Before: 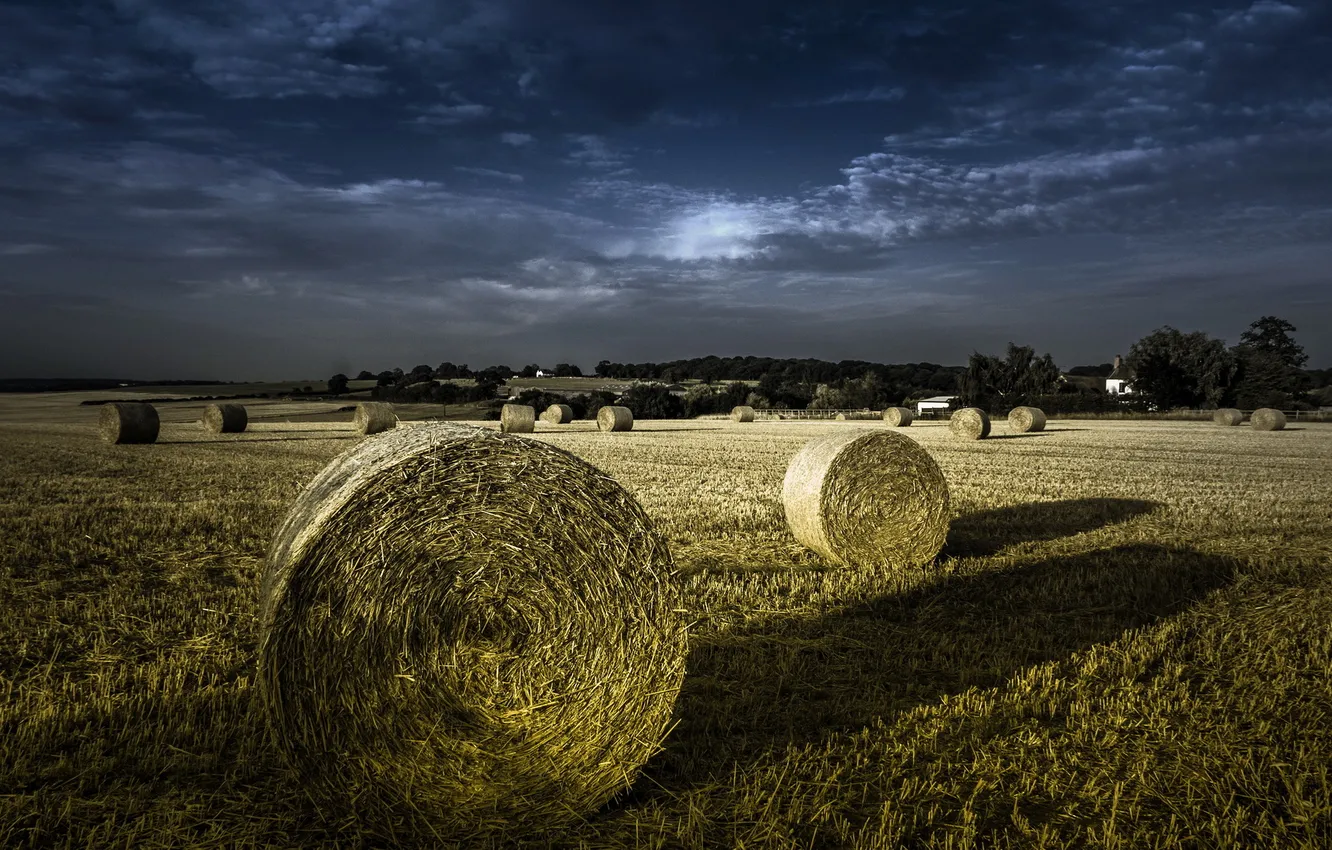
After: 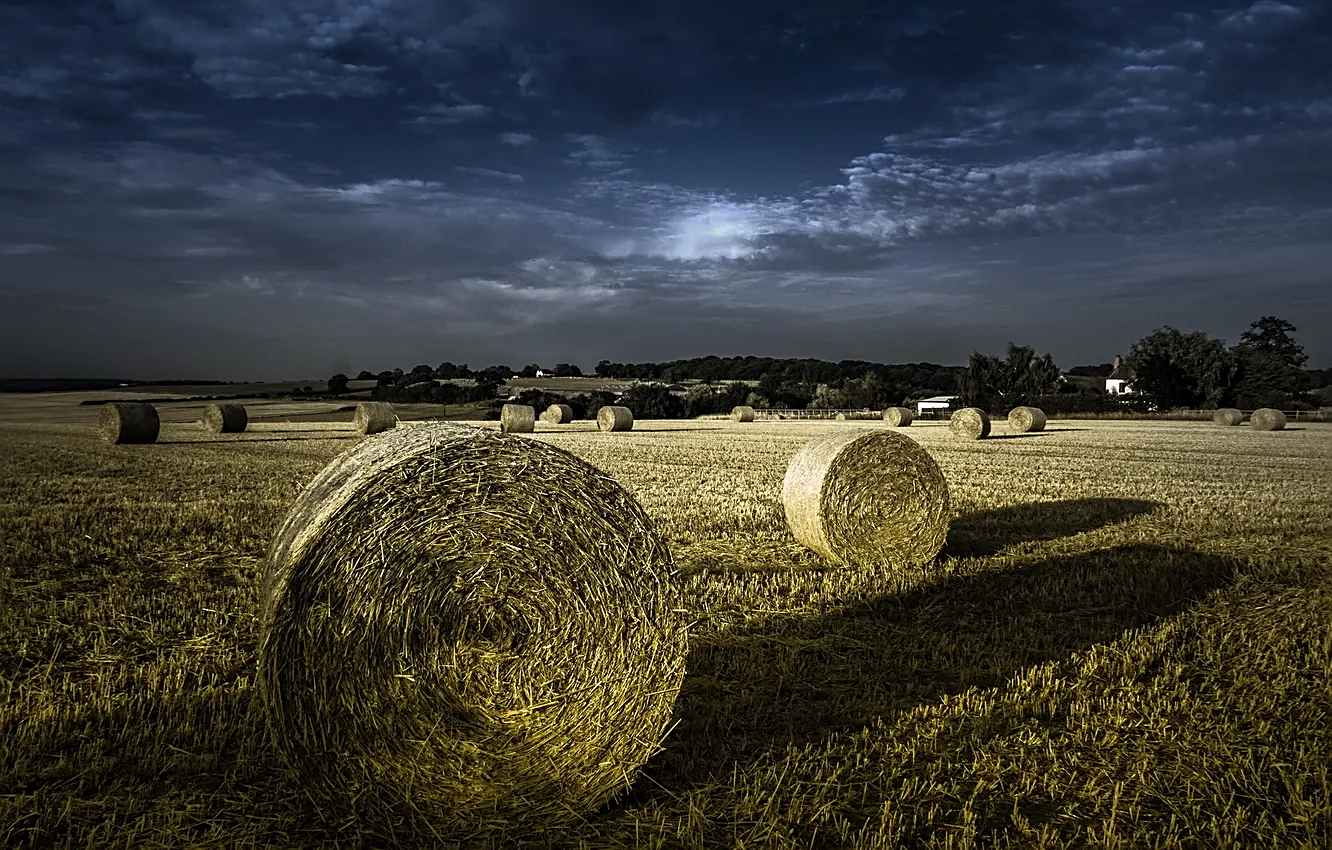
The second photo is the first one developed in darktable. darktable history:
sharpen: on, module defaults
base curve: curves: ch0 [(0, 0) (0.472, 0.455) (1, 1)], preserve colors none
